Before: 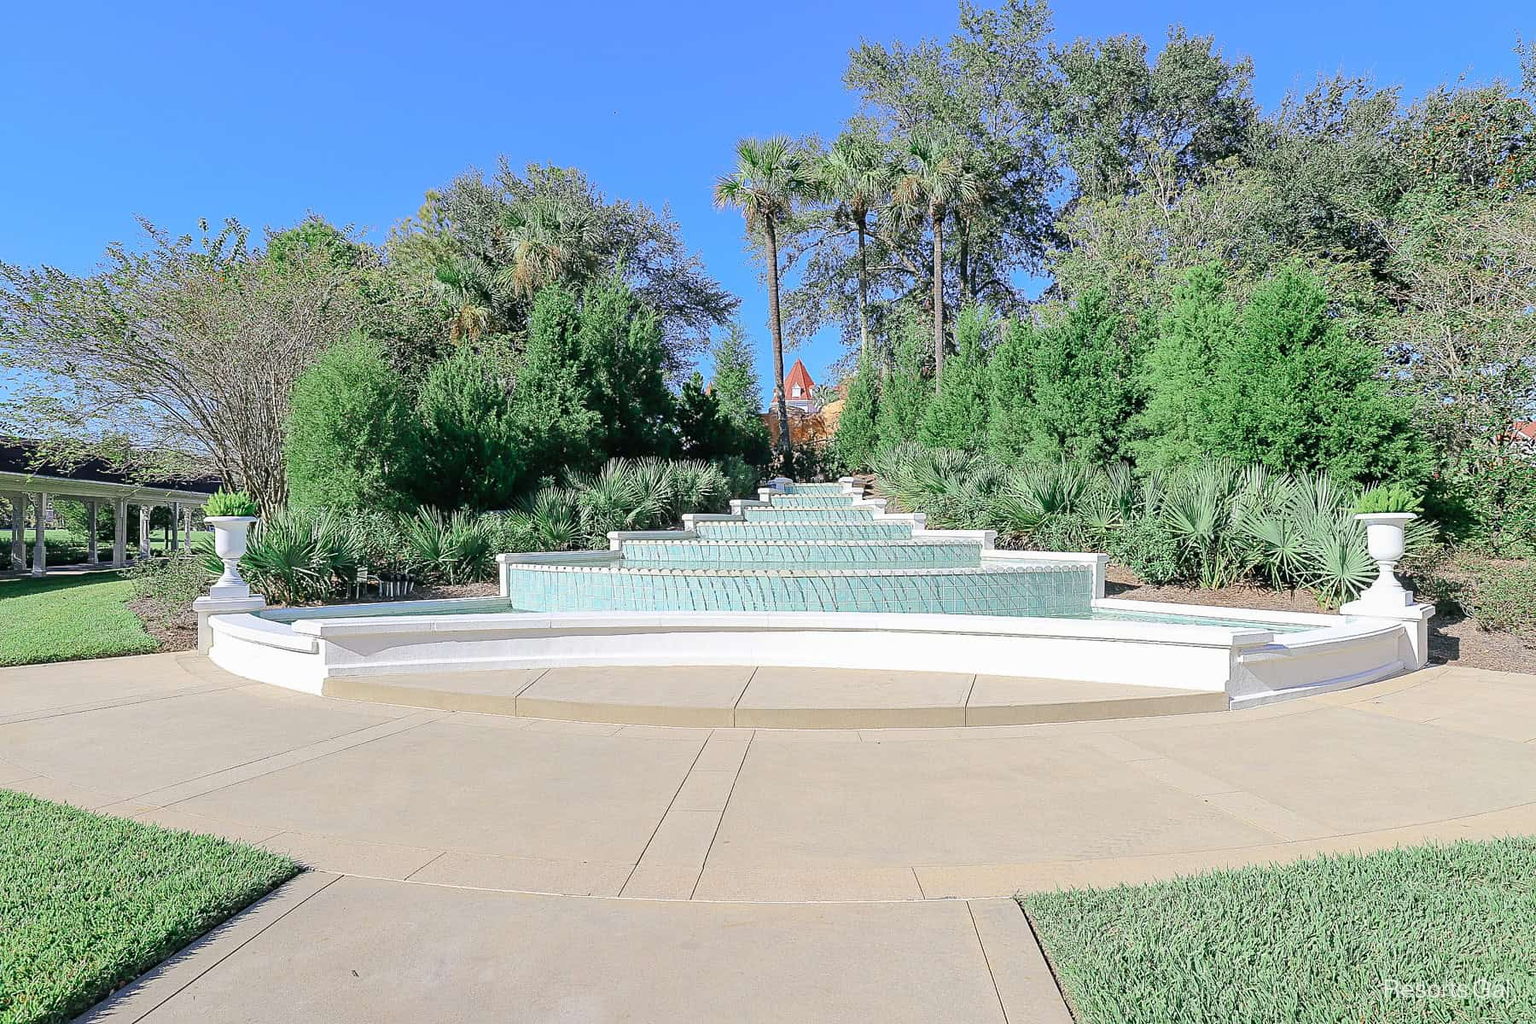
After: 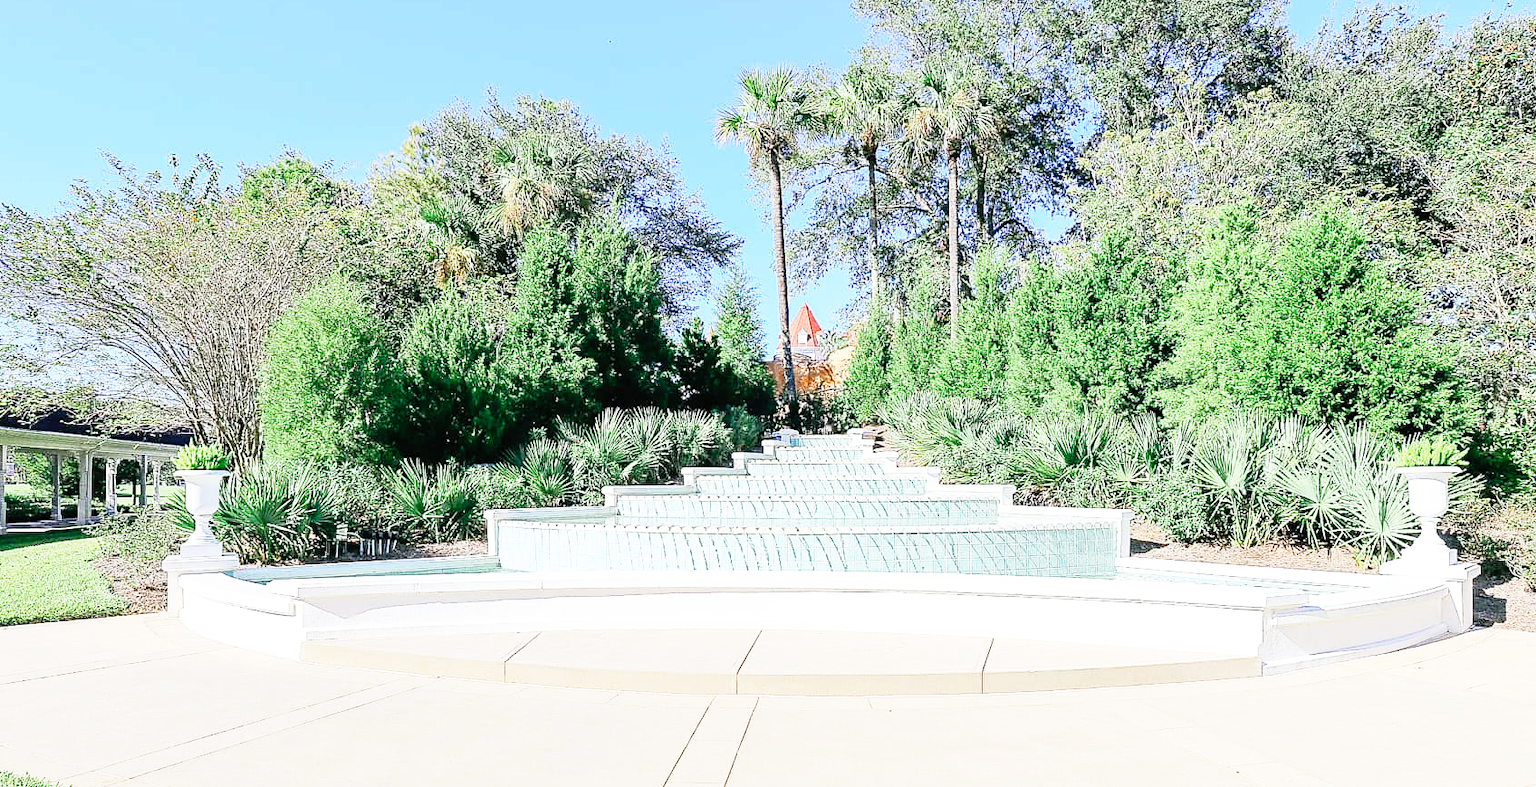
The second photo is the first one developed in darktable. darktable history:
crop: left 2.616%, top 7.177%, right 3.128%, bottom 20.317%
base curve: curves: ch0 [(0, 0) (0.012, 0.01) (0.073, 0.168) (0.31, 0.711) (0.645, 0.957) (1, 1)], preserve colors none
